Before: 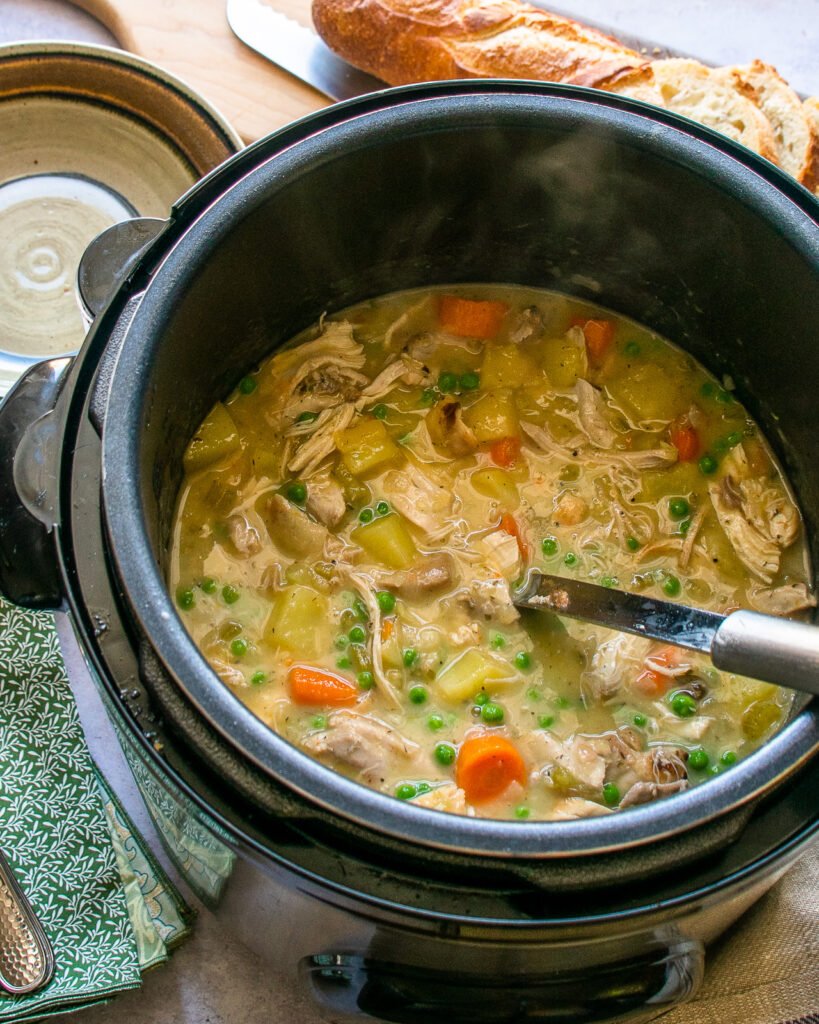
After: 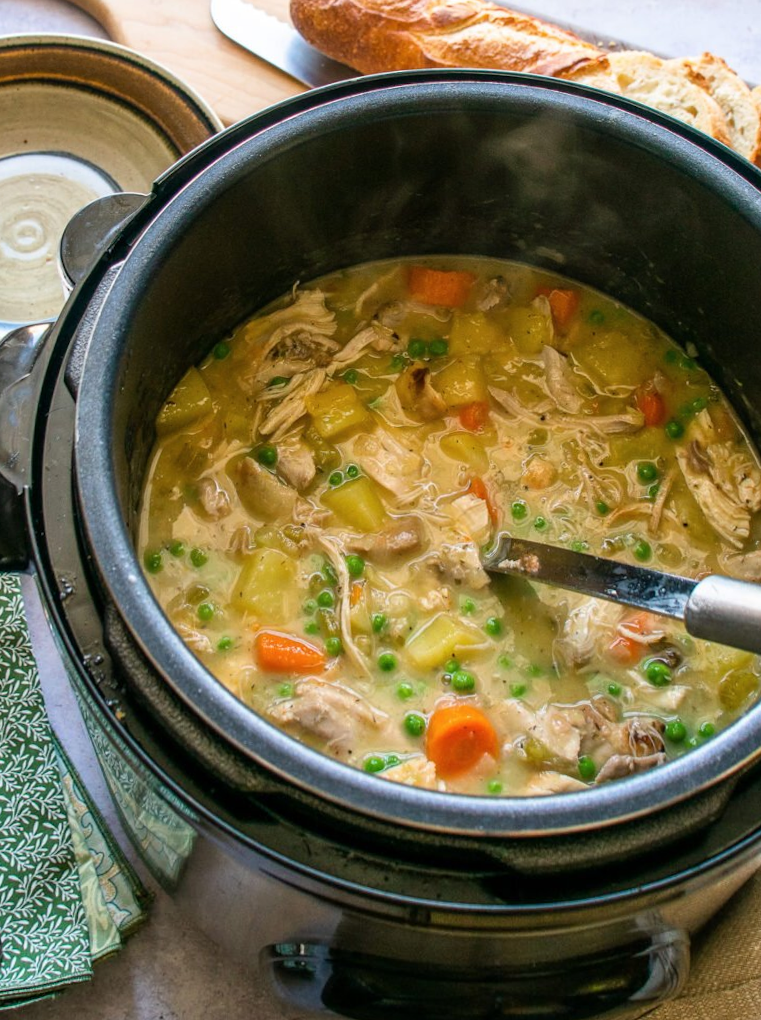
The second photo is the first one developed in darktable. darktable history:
color correction: saturation 0.98
rotate and perspective: rotation 0.215°, lens shift (vertical) -0.139, crop left 0.069, crop right 0.939, crop top 0.002, crop bottom 0.996
